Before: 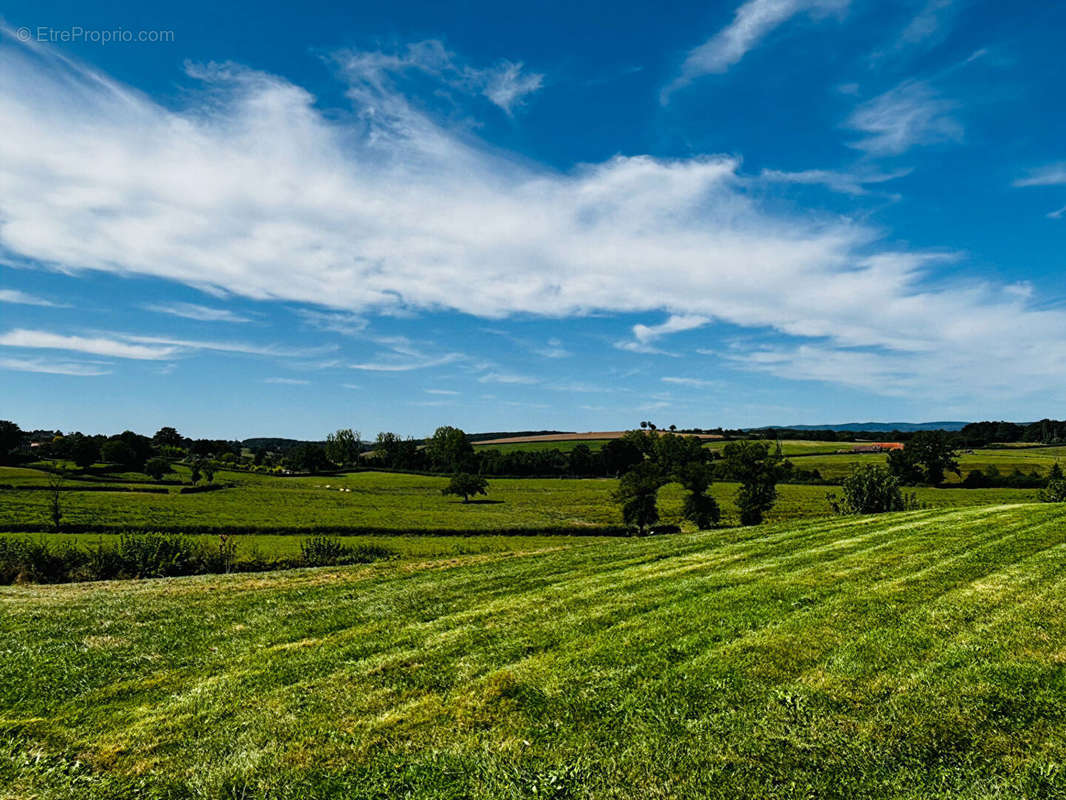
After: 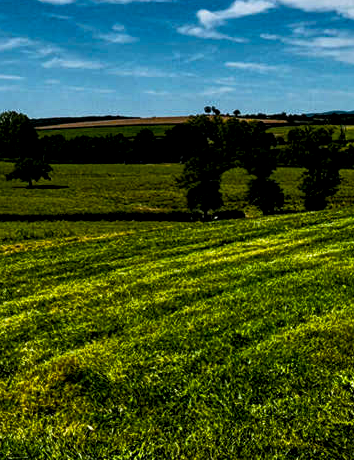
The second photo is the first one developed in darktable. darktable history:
crop: left 40.947%, top 39.483%, right 25.765%, bottom 2.989%
local contrast: on, module defaults
color balance rgb: perceptual saturation grading › global saturation 35.933%, perceptual brilliance grading › highlights 3.999%, perceptual brilliance grading › mid-tones -18.043%, perceptual brilliance grading › shadows -40.913%
exposure: black level correction 0.009, compensate highlight preservation false
